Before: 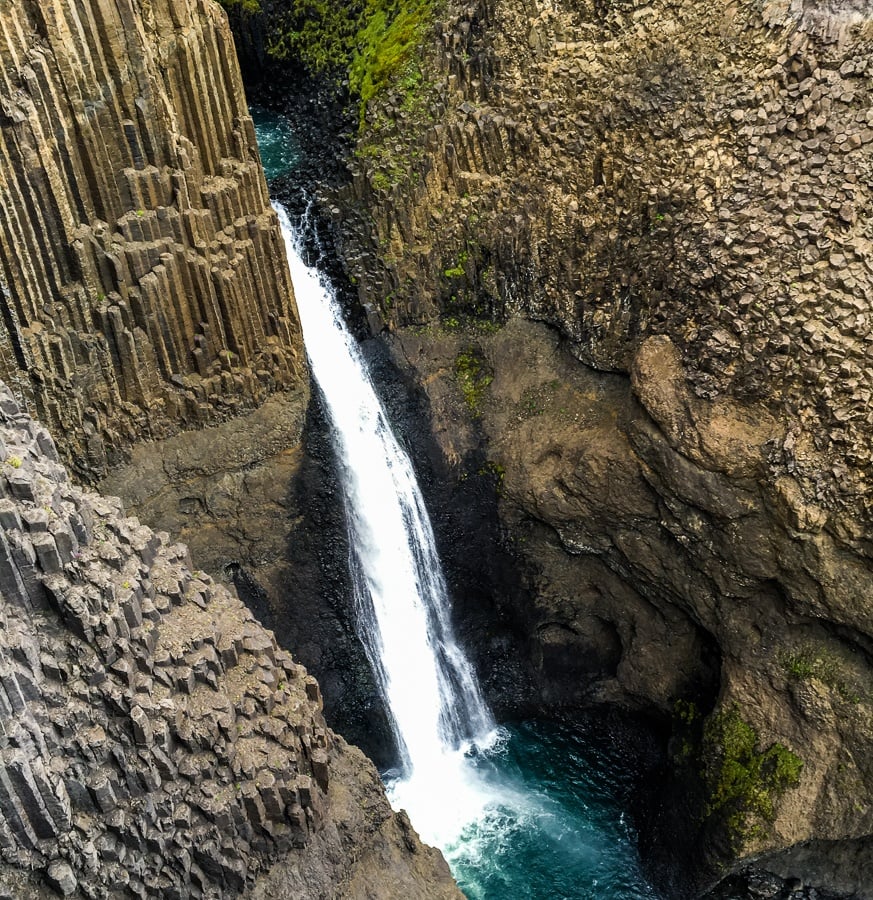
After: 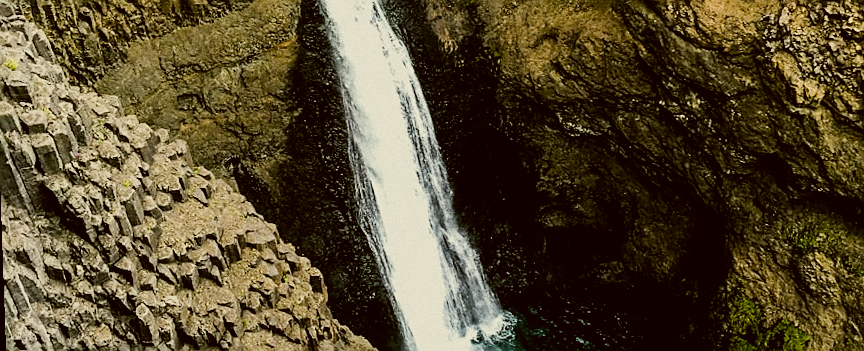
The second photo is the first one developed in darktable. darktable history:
crop: top 45.551%, bottom 12.262%
color balance rgb: perceptual saturation grading › global saturation 20%, perceptual saturation grading › highlights -25%, perceptual saturation grading › shadows 25%
rotate and perspective: rotation -2°, crop left 0.022, crop right 0.978, crop top 0.049, crop bottom 0.951
color correction: highlights a* -1.43, highlights b* 10.12, shadows a* 0.395, shadows b* 19.35
filmic rgb: black relative exposure -5 EV, hardness 2.88, contrast 1.2
sharpen: on, module defaults
grain: coarseness 22.88 ISO
